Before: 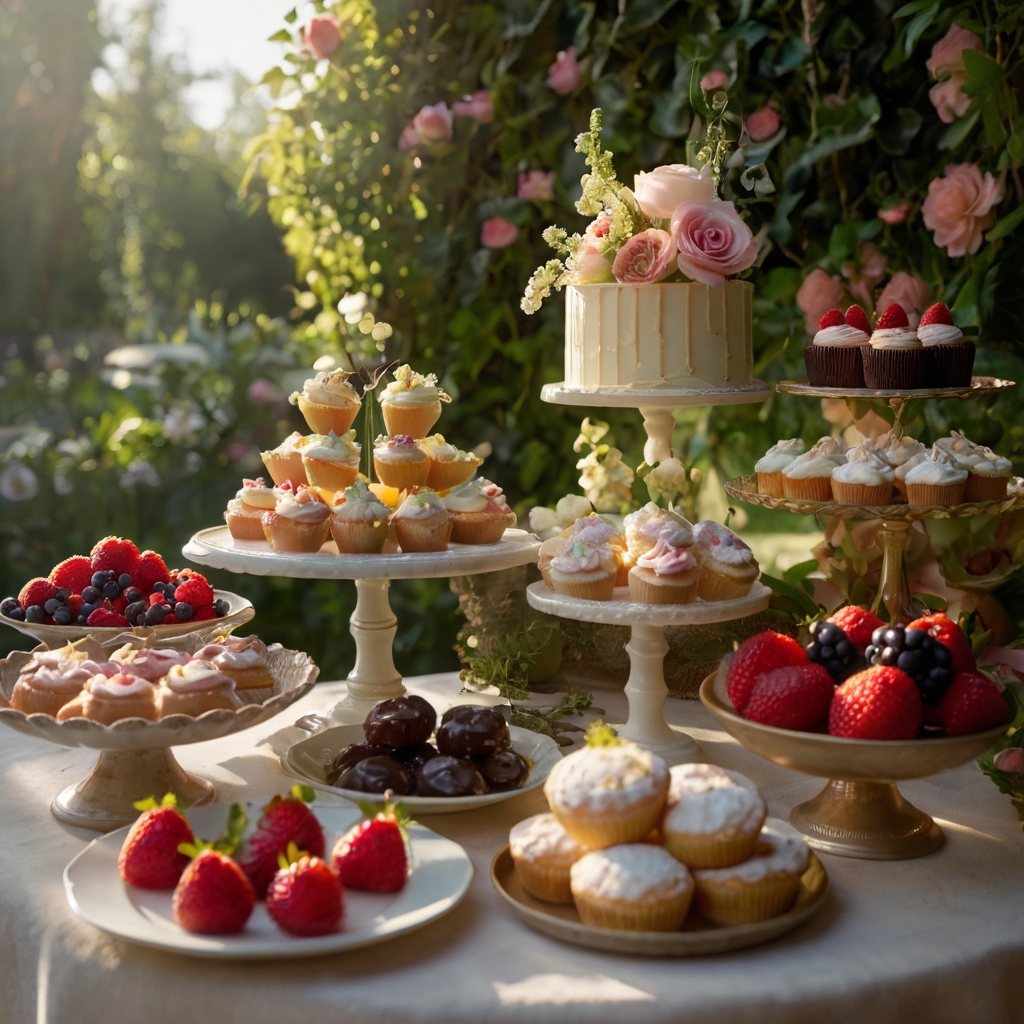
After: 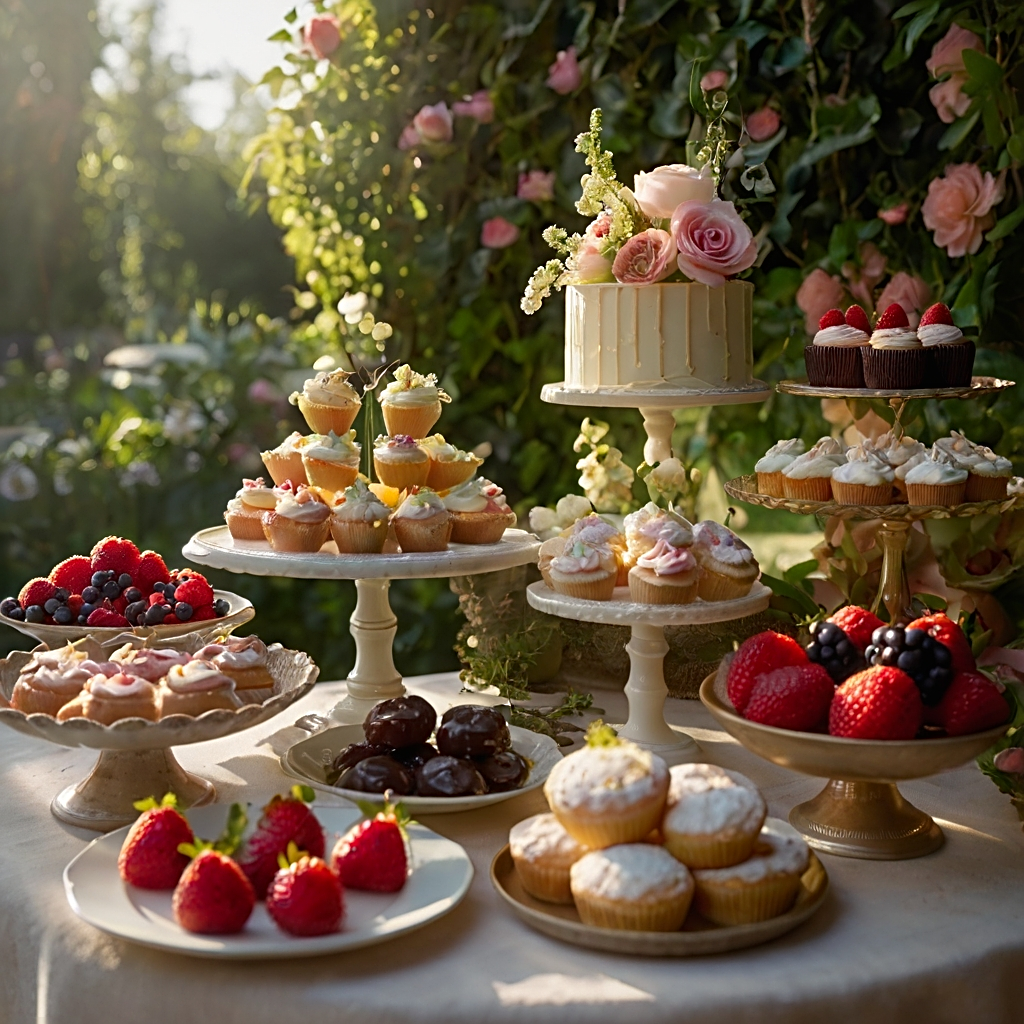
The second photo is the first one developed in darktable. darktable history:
contrast brightness saturation: contrast -0.01, brightness -0.012, saturation 0.031
sharpen: radius 2.784
